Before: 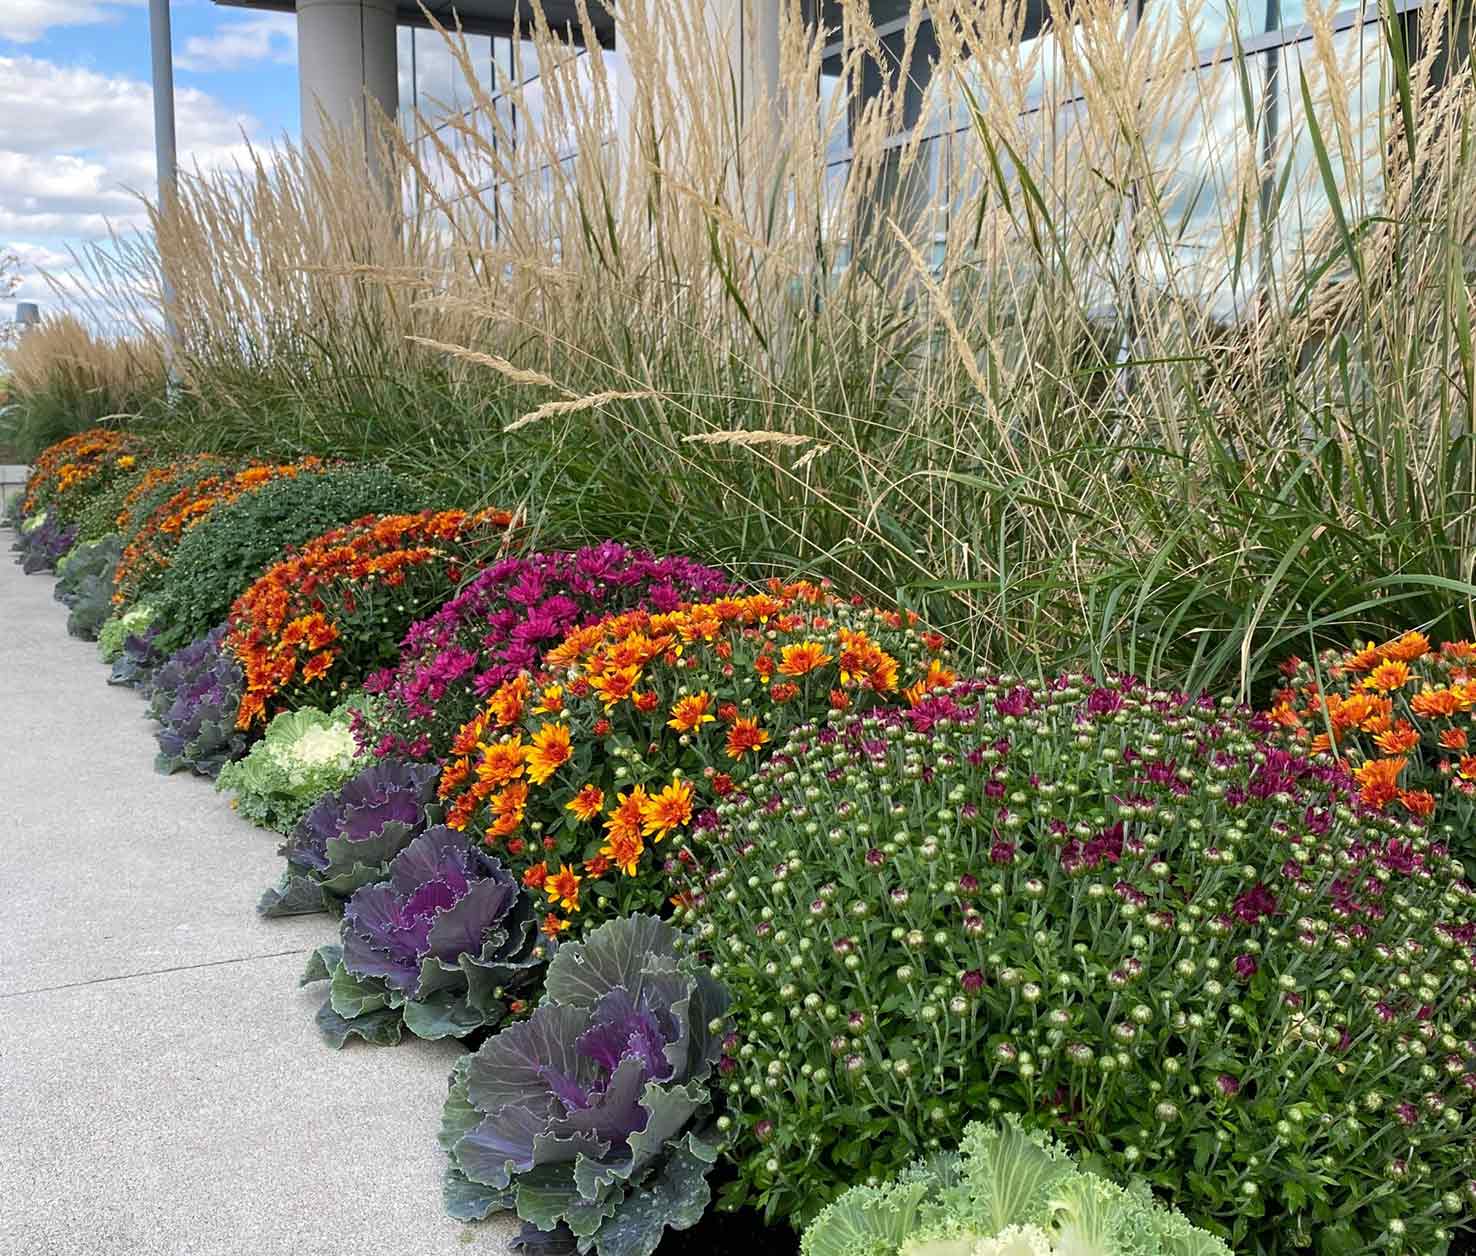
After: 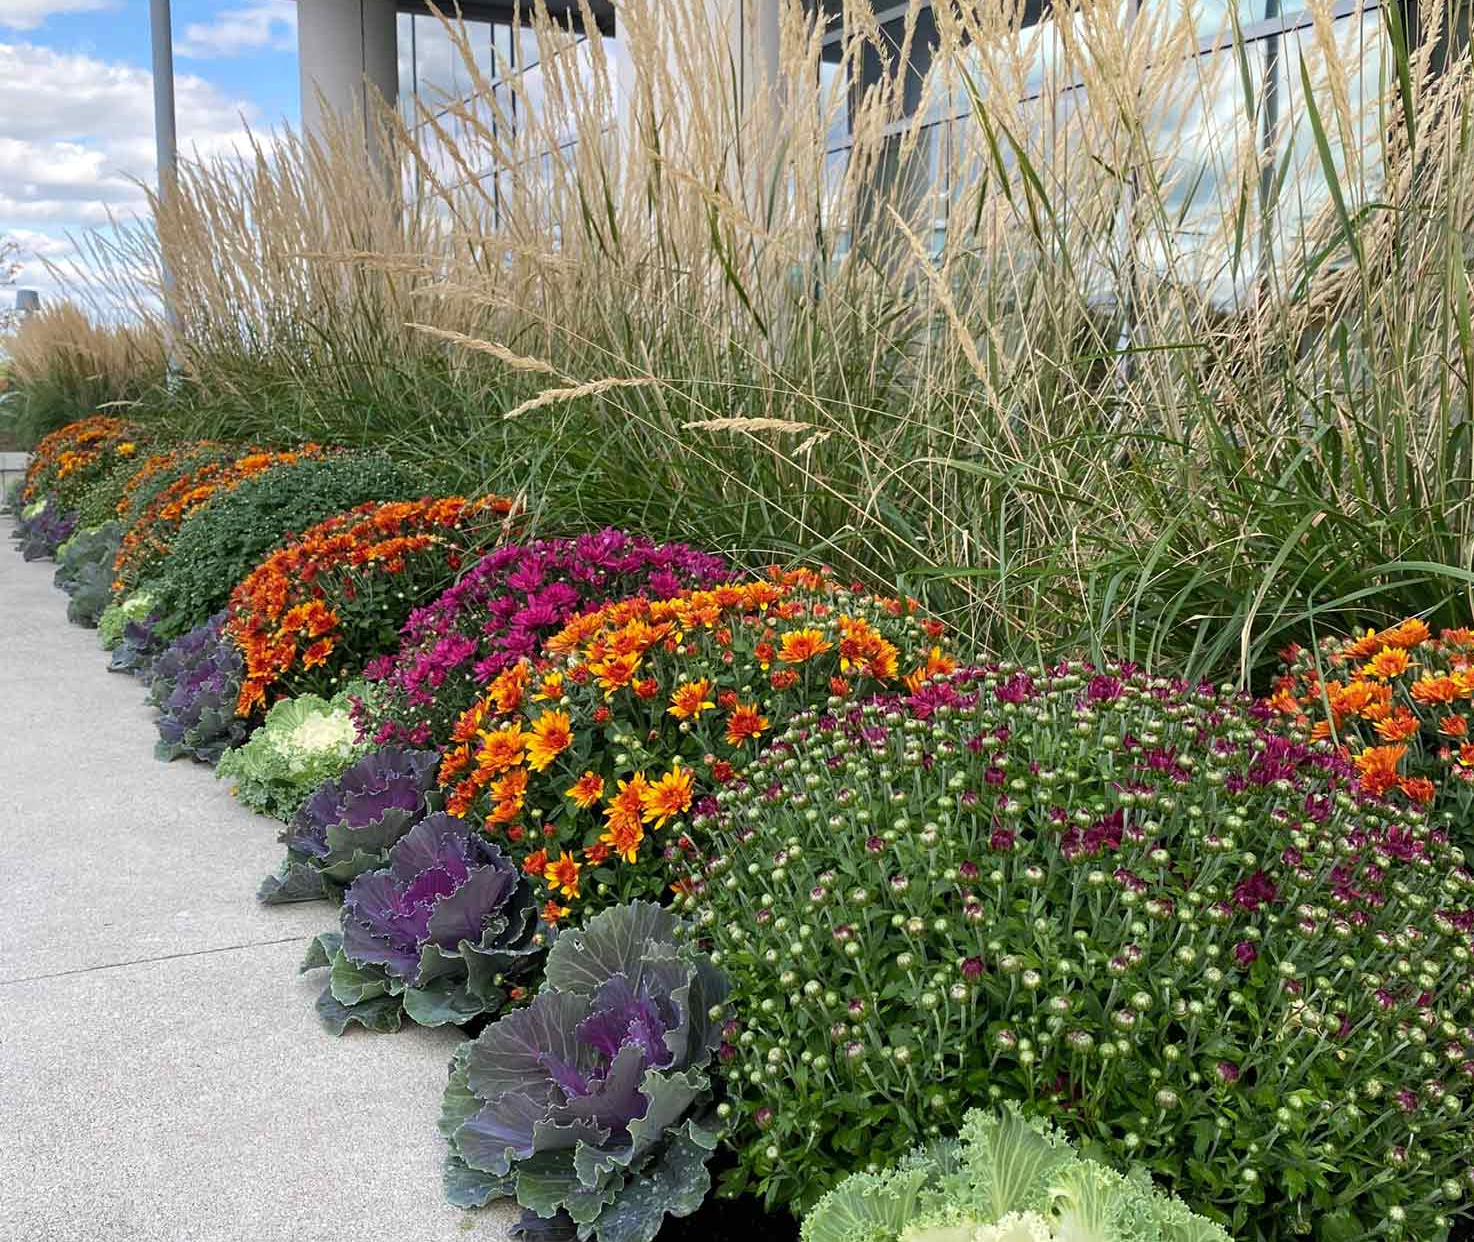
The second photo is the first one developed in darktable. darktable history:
tone equalizer: mask exposure compensation -0.502 EV
crop: top 1.105%, right 0.086%
